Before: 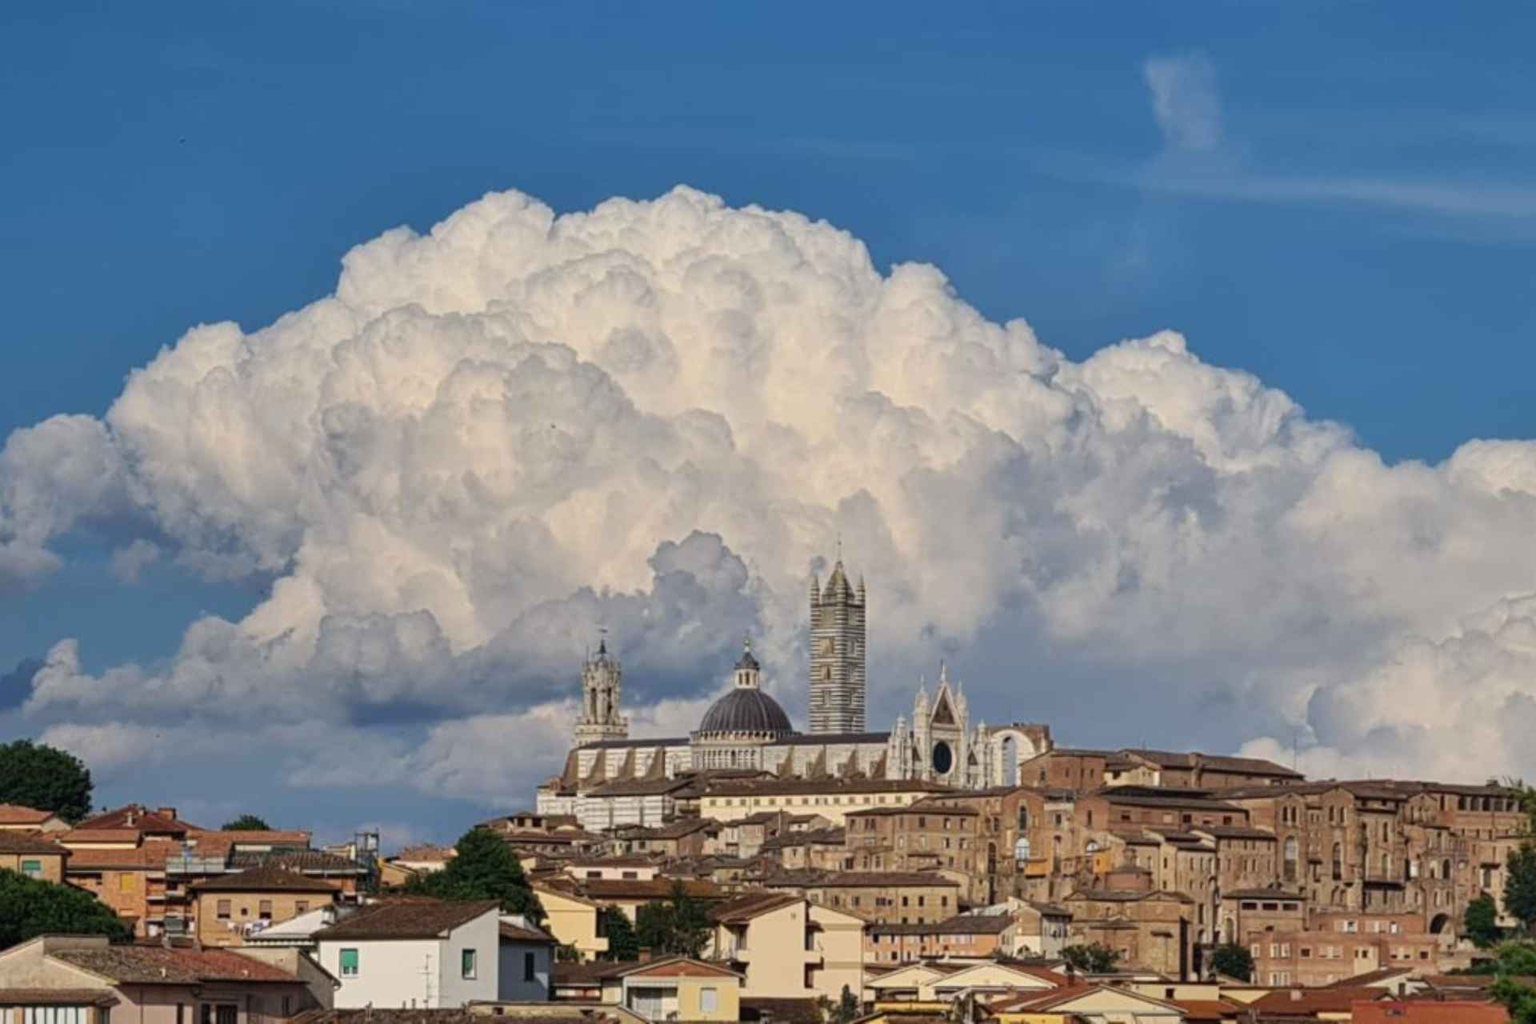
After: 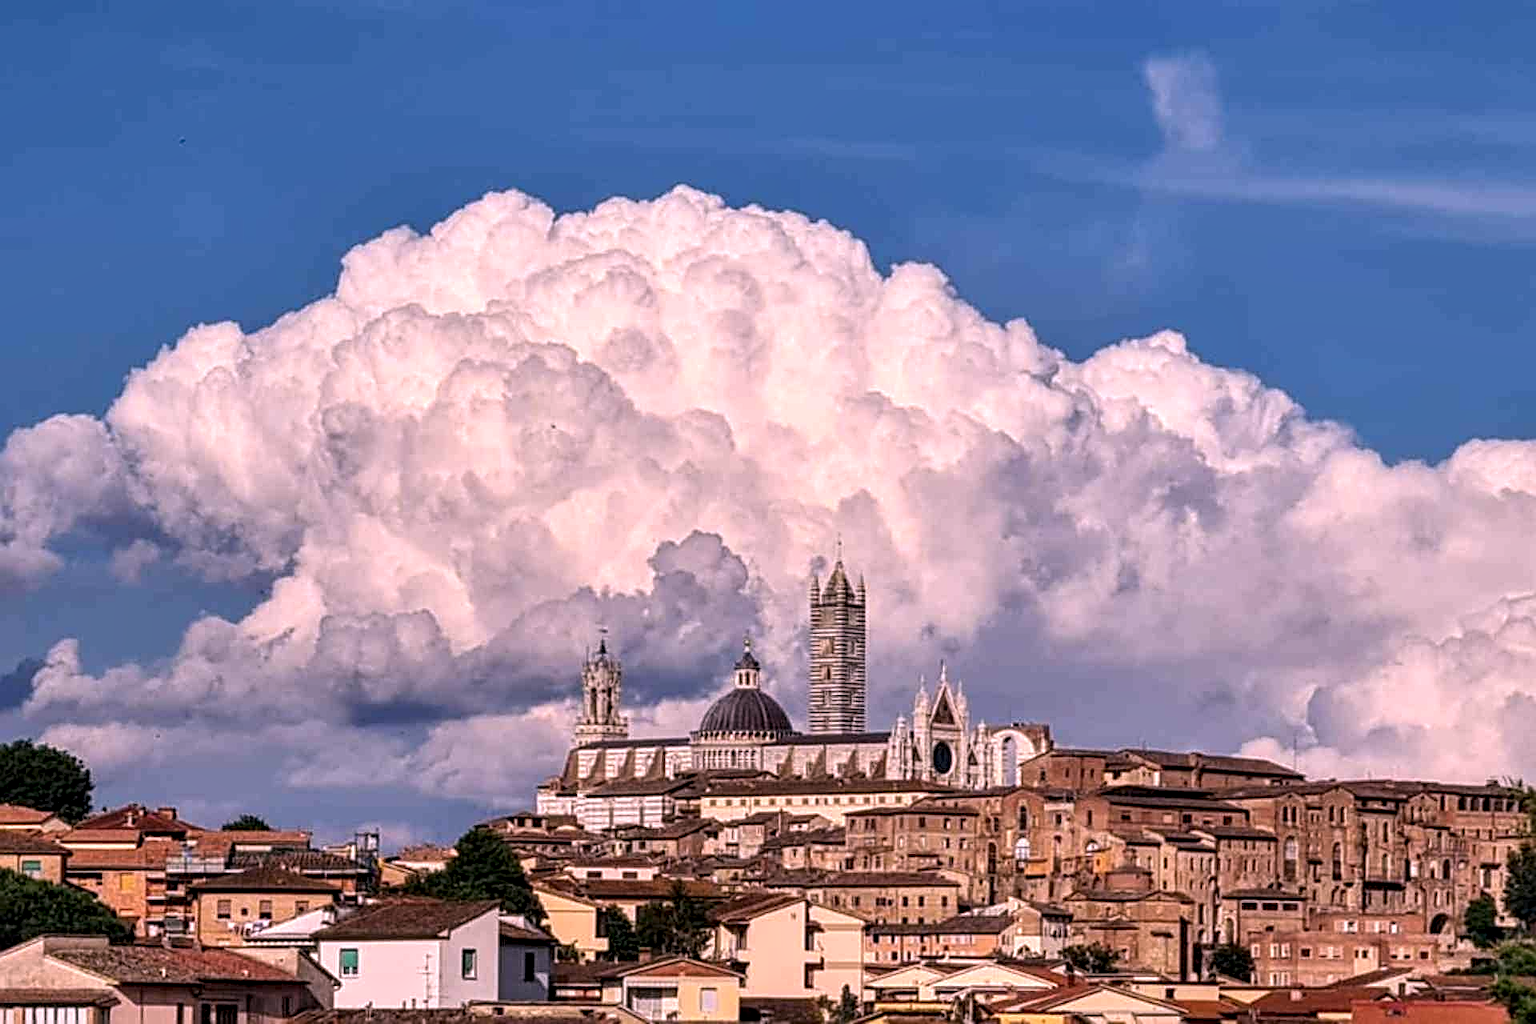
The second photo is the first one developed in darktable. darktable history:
local contrast: detail 160%
sharpen: amount 0.75
tone equalizer: on, module defaults
white balance: red 1.188, blue 1.11
